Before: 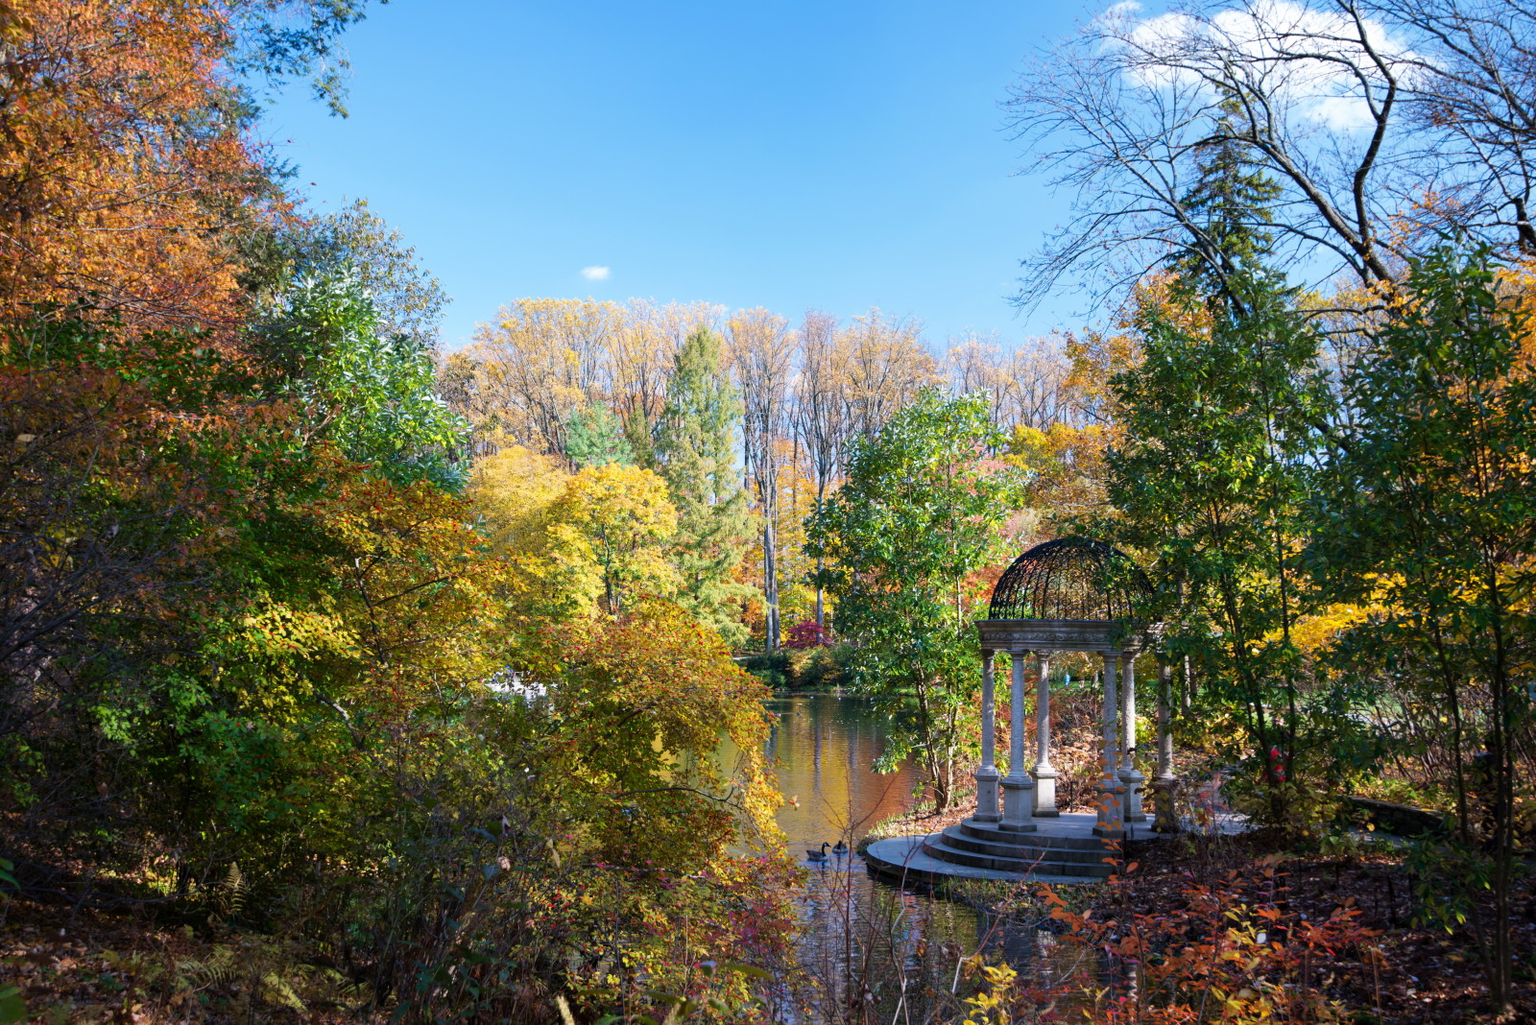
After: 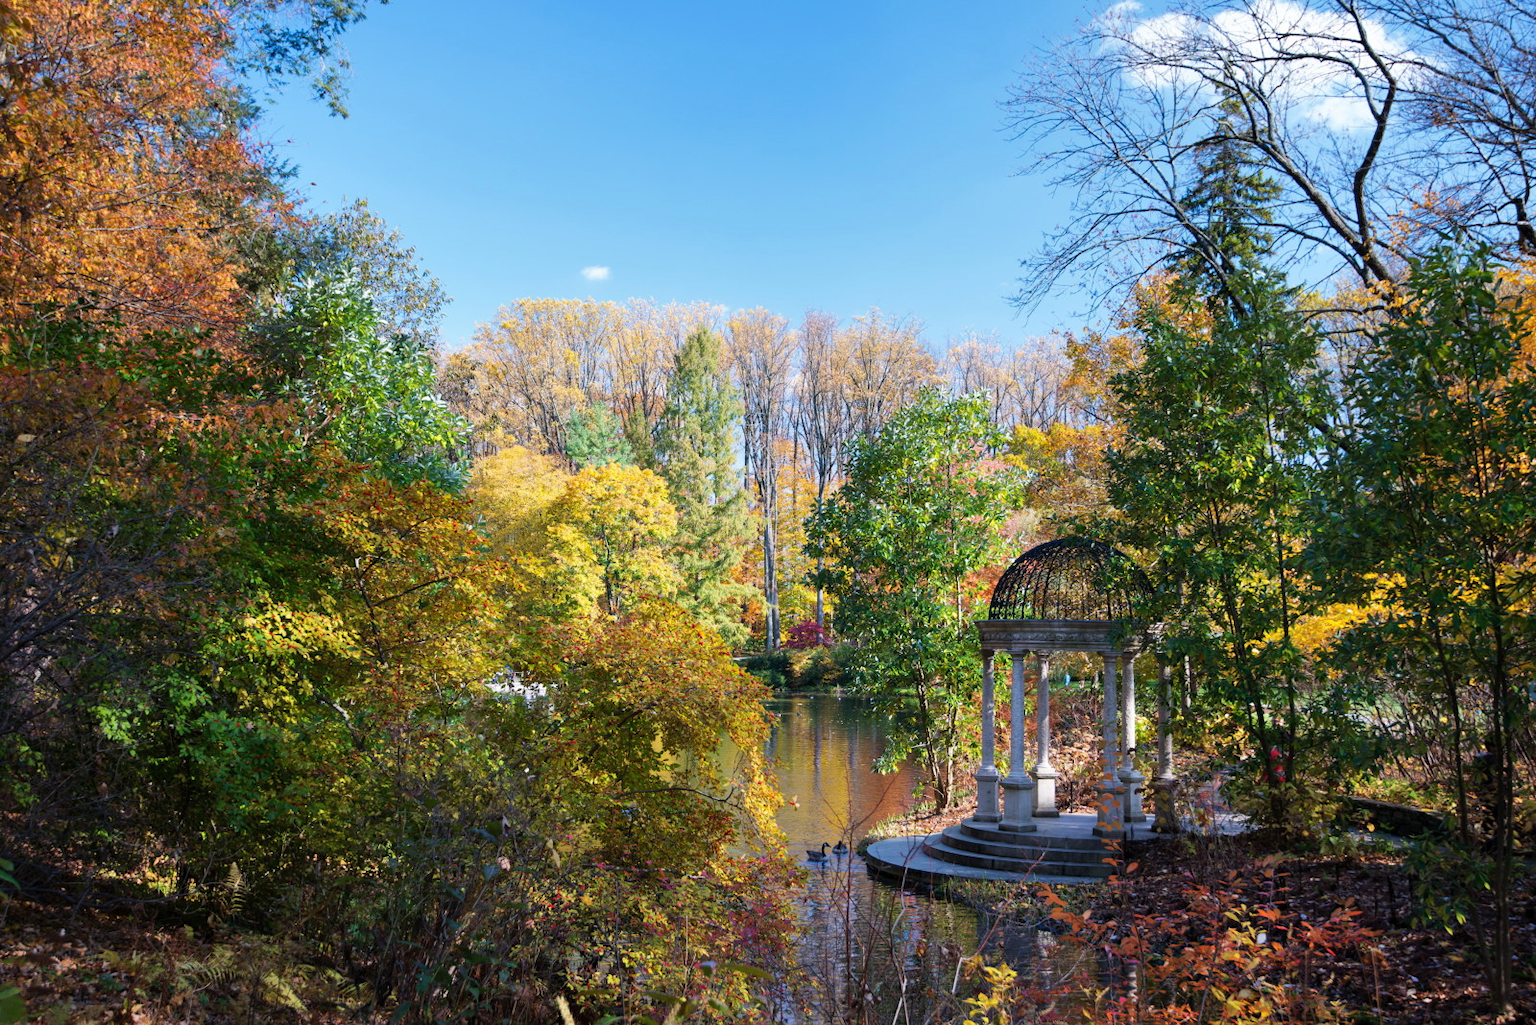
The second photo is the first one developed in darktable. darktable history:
shadows and highlights: shadows 31.69, highlights -32.07, soften with gaussian
